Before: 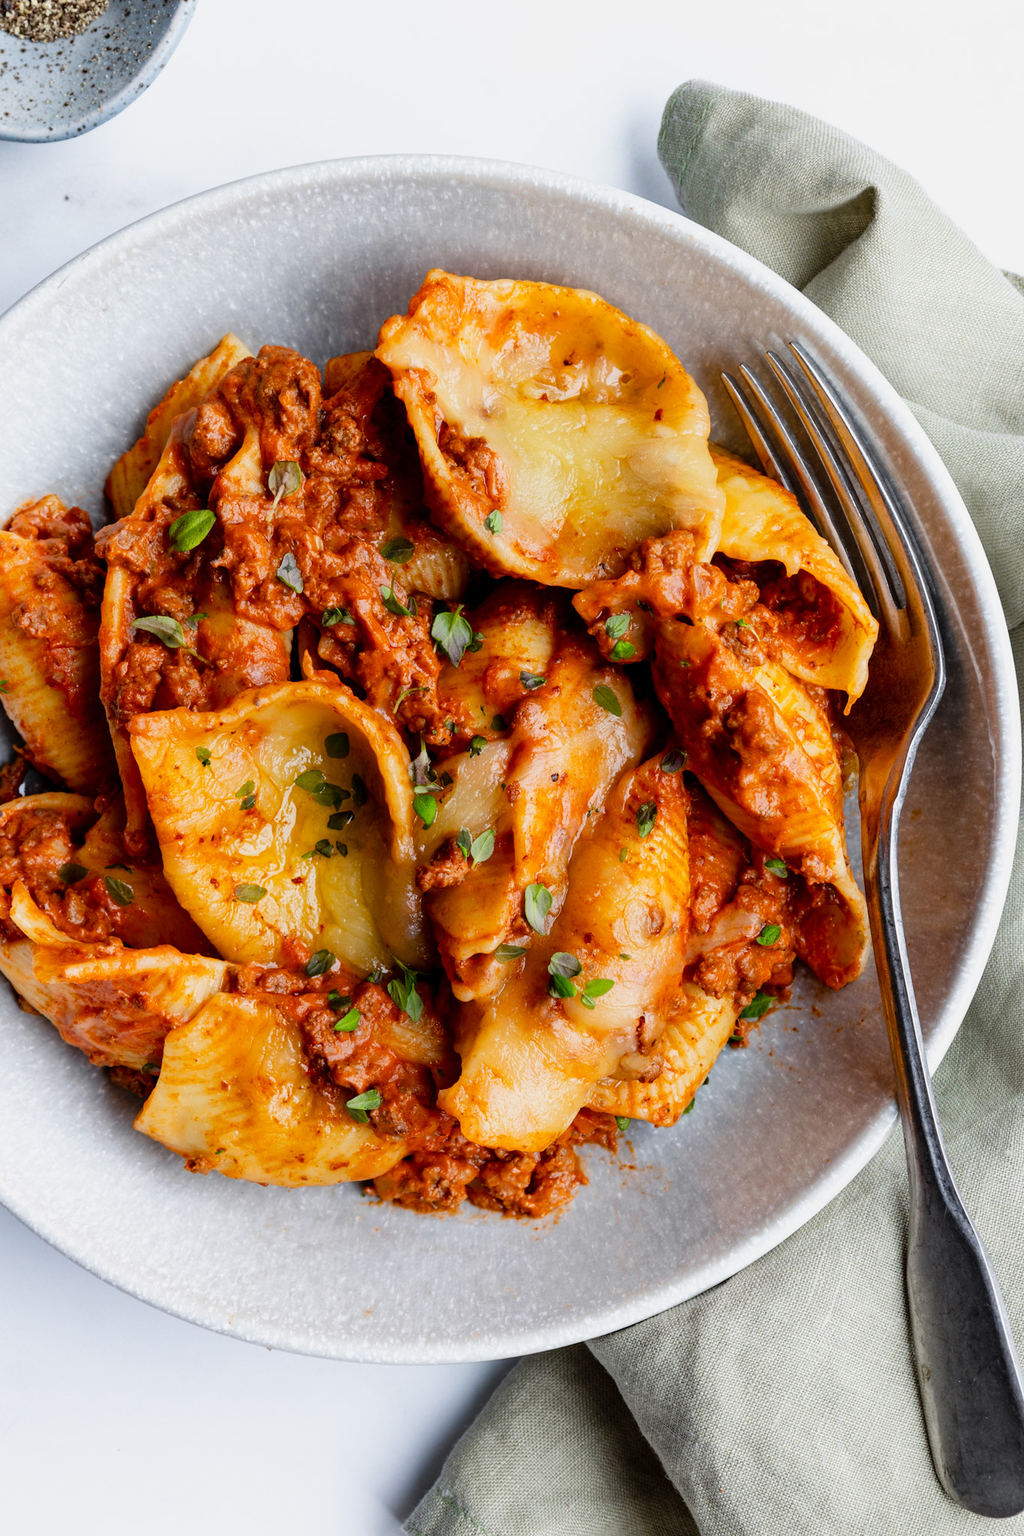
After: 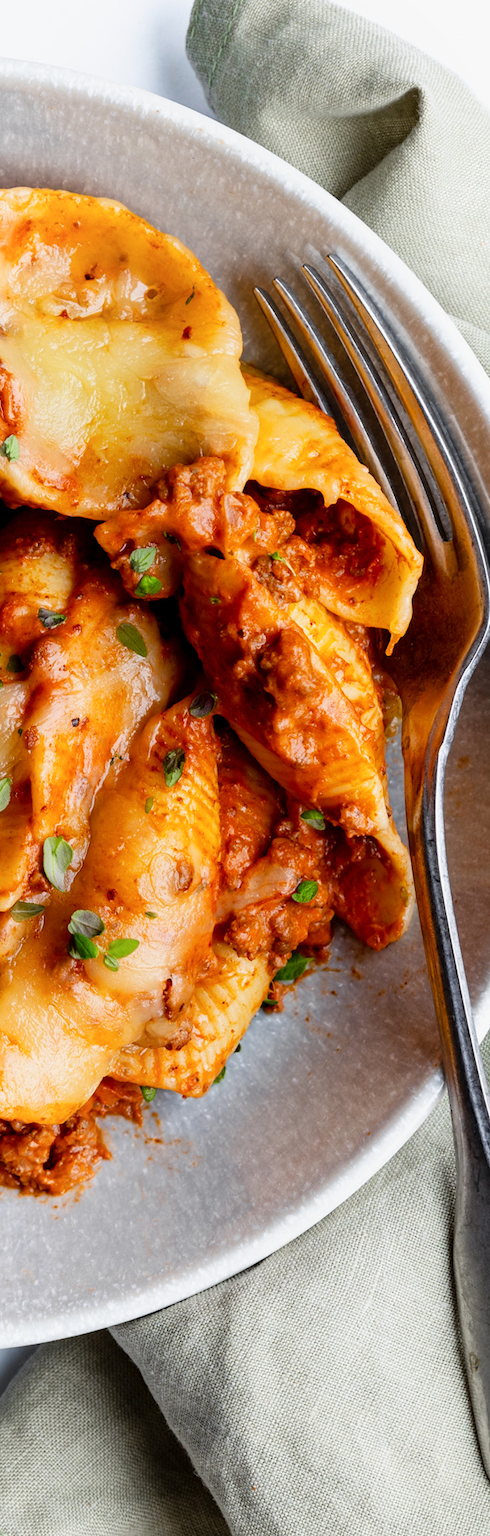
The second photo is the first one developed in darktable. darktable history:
shadows and highlights: shadows -1.88, highlights 39.22
crop: left 47.389%, top 6.849%, right 7.965%
